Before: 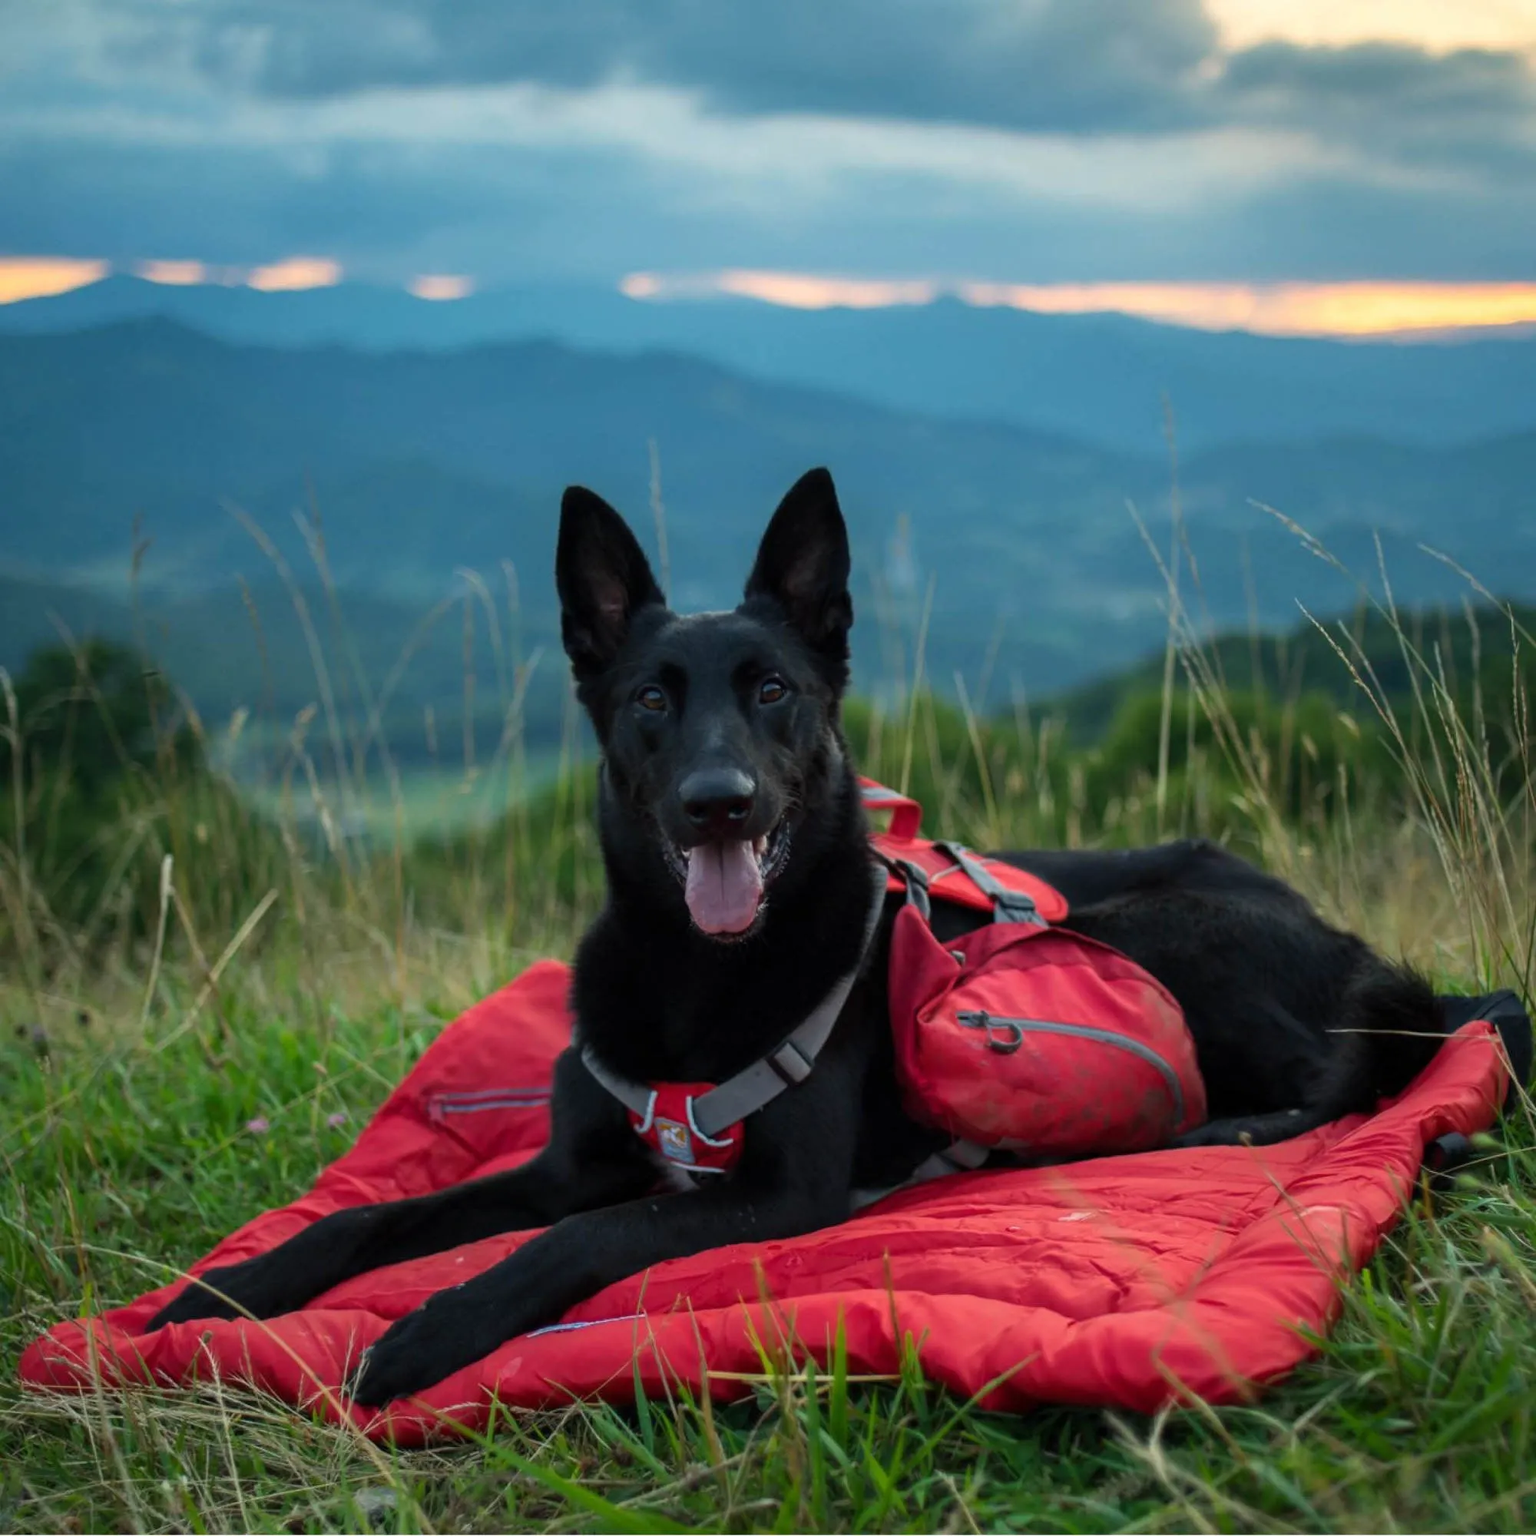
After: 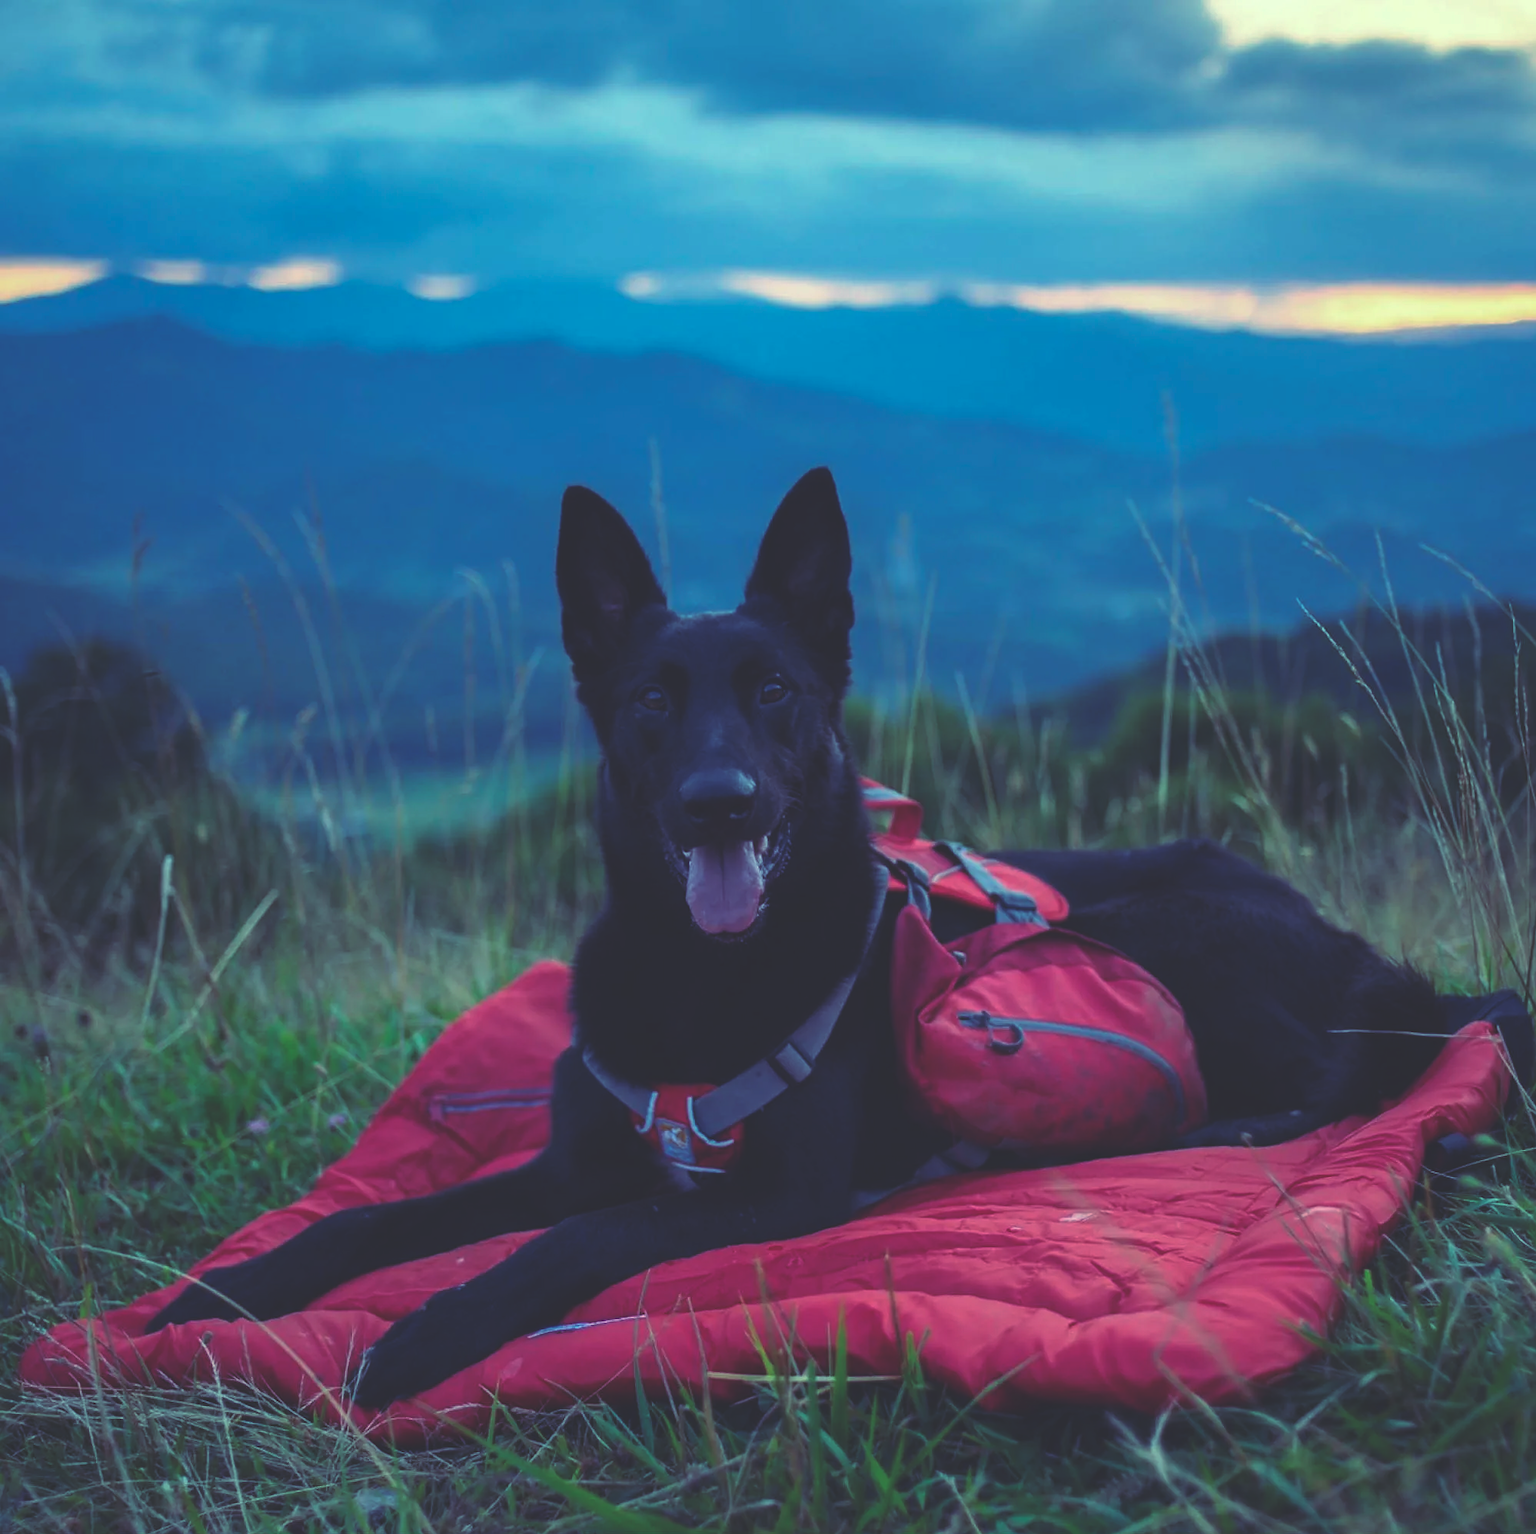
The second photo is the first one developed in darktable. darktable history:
rgb curve: curves: ch0 [(0, 0.186) (0.314, 0.284) (0.576, 0.466) (0.805, 0.691) (0.936, 0.886)]; ch1 [(0, 0.186) (0.314, 0.284) (0.581, 0.534) (0.771, 0.746) (0.936, 0.958)]; ch2 [(0, 0.216) (0.275, 0.39) (1, 1)], mode RGB, independent channels, compensate middle gray true, preserve colors none
crop: top 0.05%, bottom 0.098%
sharpen: radius 1.559, amount 0.373, threshold 1.271
